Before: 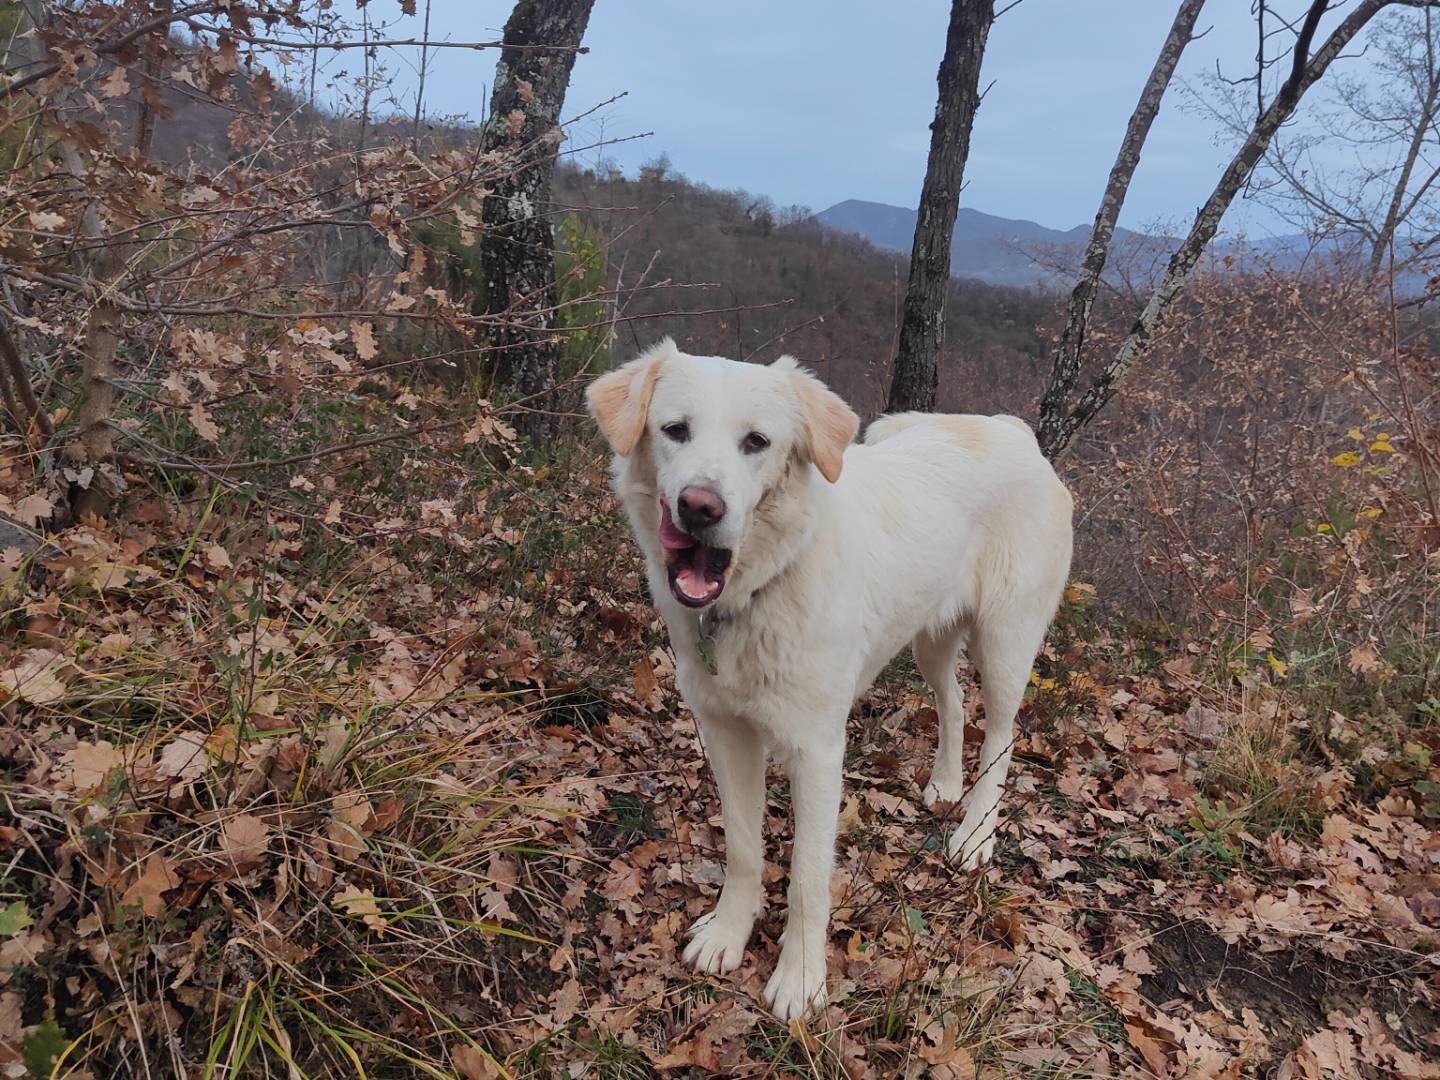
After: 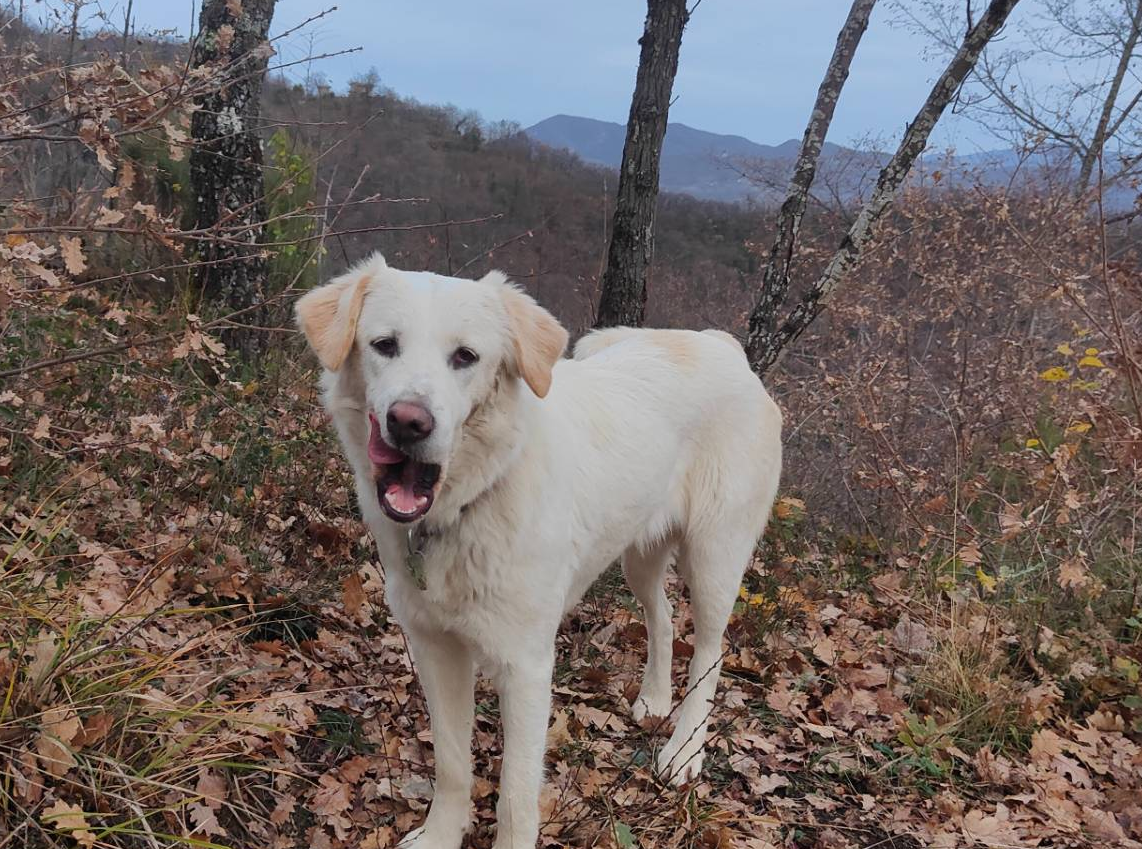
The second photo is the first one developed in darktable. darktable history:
crop and rotate: left 20.252%, top 7.891%, right 0.386%, bottom 13.497%
